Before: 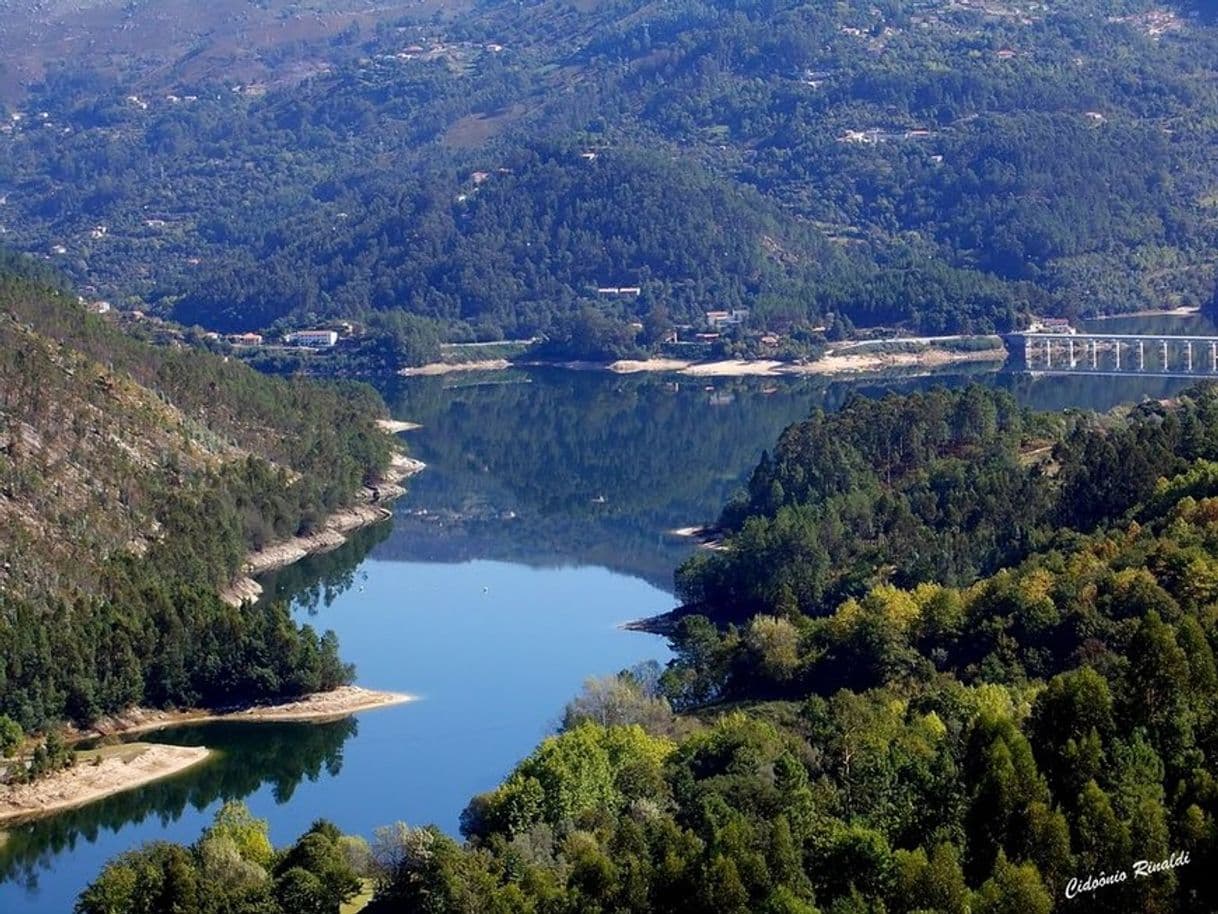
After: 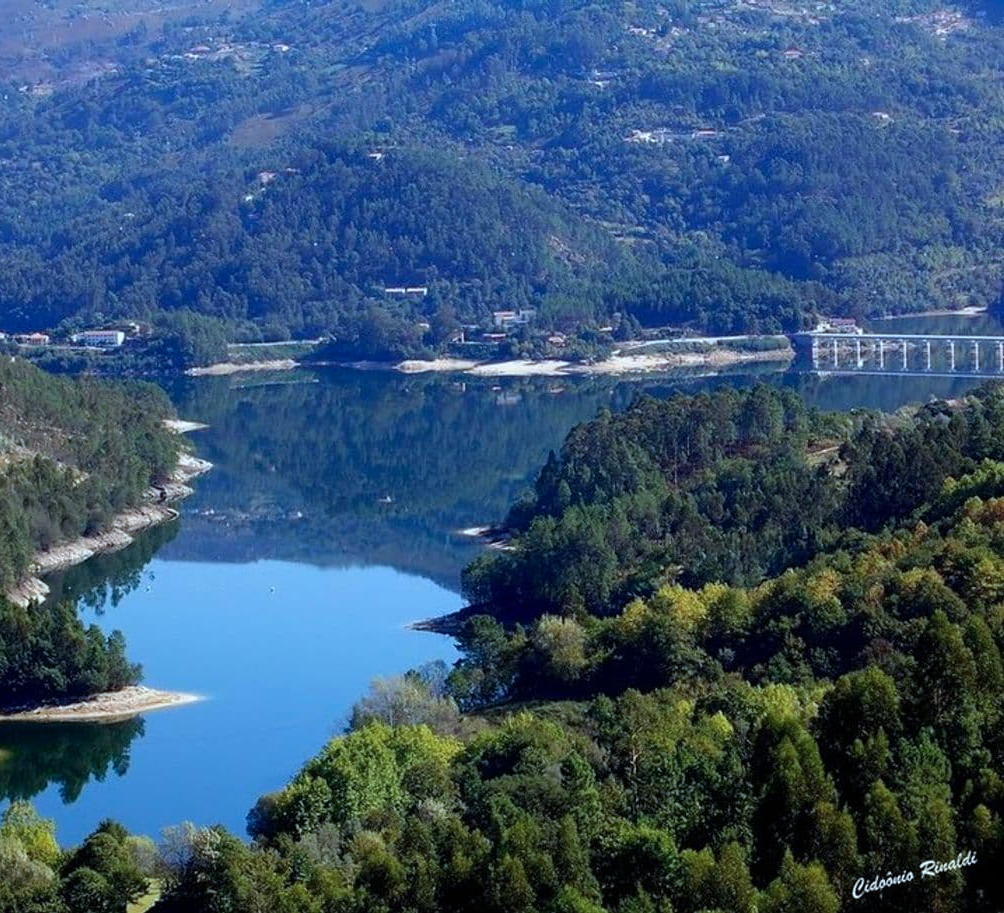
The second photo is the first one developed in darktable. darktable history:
color calibration: illuminant F (fluorescent), F source F9 (Cool White Deluxe 4150 K) – high CRI, x 0.374, y 0.373, temperature 4149.85 K
crop: left 17.488%, bottom 0.022%
